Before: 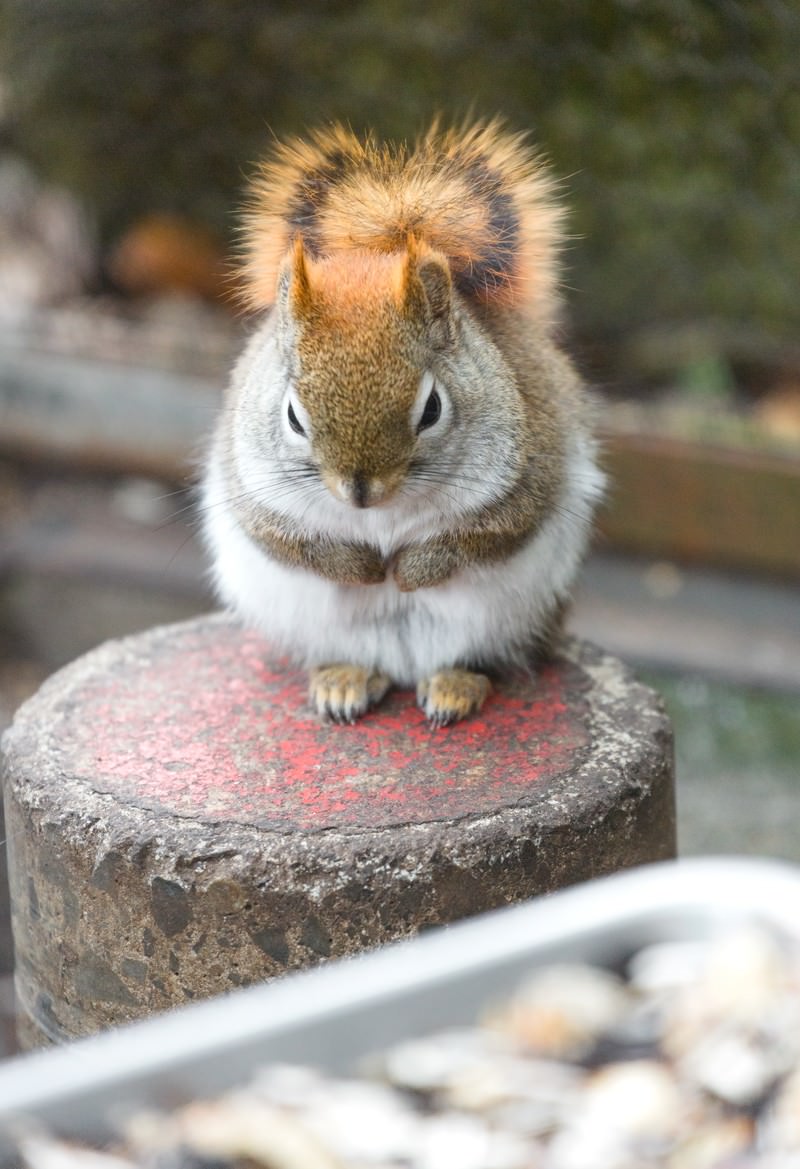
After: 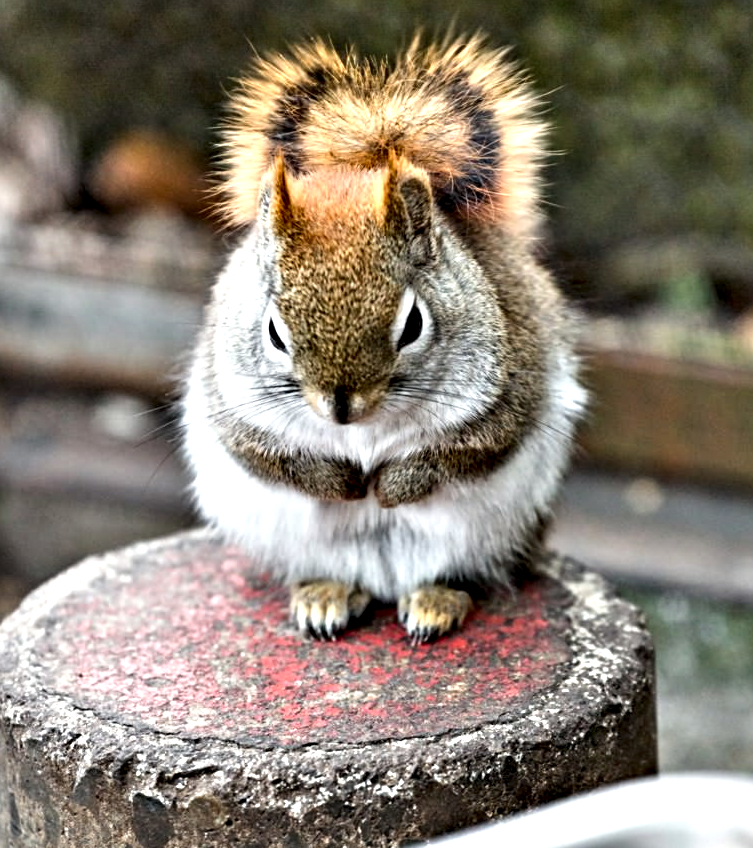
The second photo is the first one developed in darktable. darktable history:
crop: left 2.379%, top 7.246%, right 3.418%, bottom 20.181%
sharpen: amount 0.207
contrast equalizer: octaves 7, y [[0.48, 0.654, 0.731, 0.706, 0.772, 0.382], [0.55 ×6], [0 ×6], [0 ×6], [0 ×6]]
